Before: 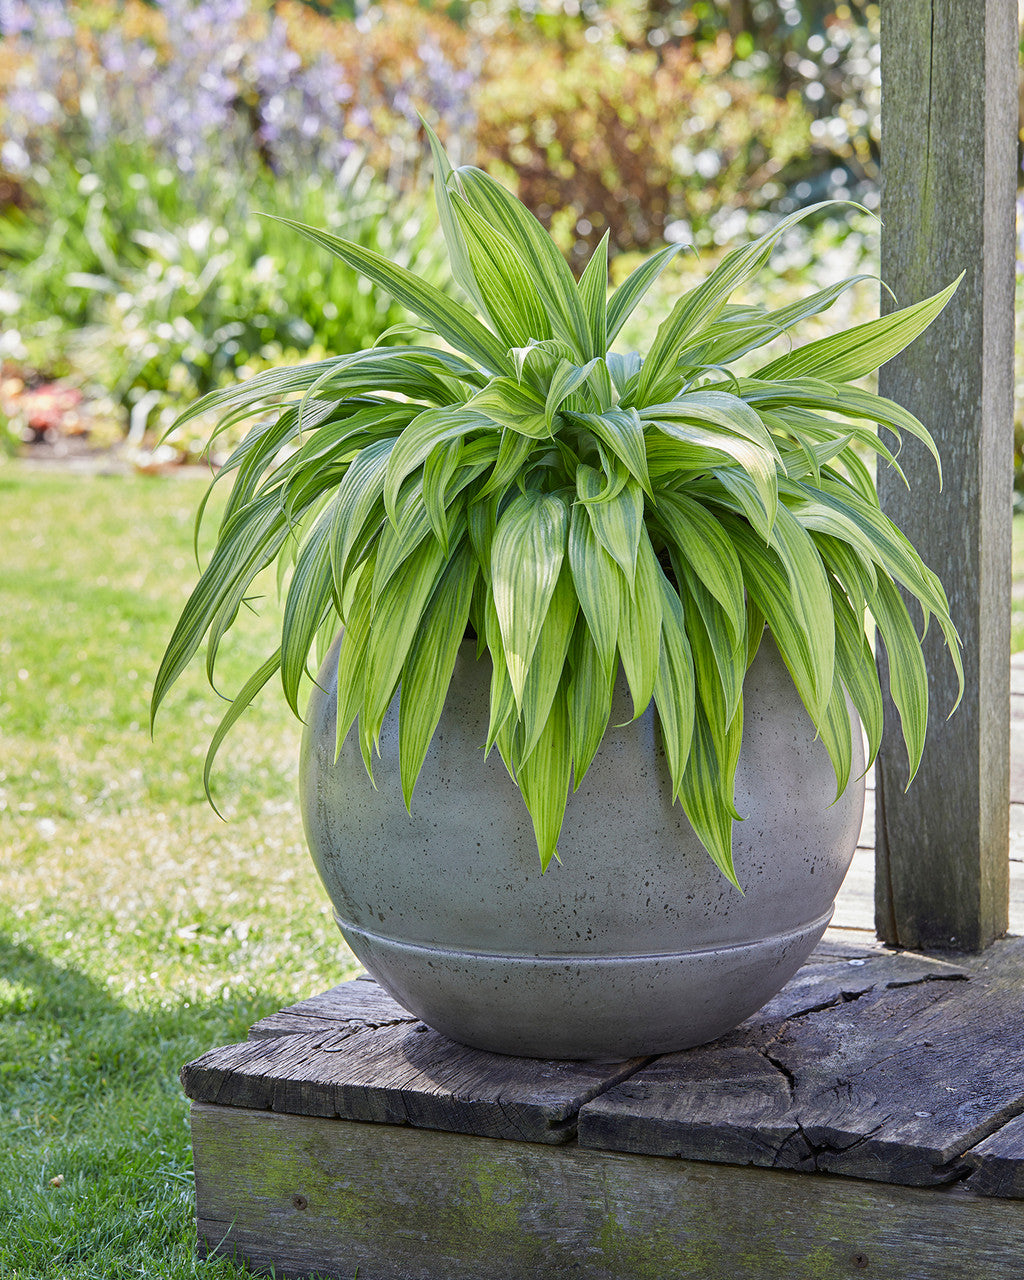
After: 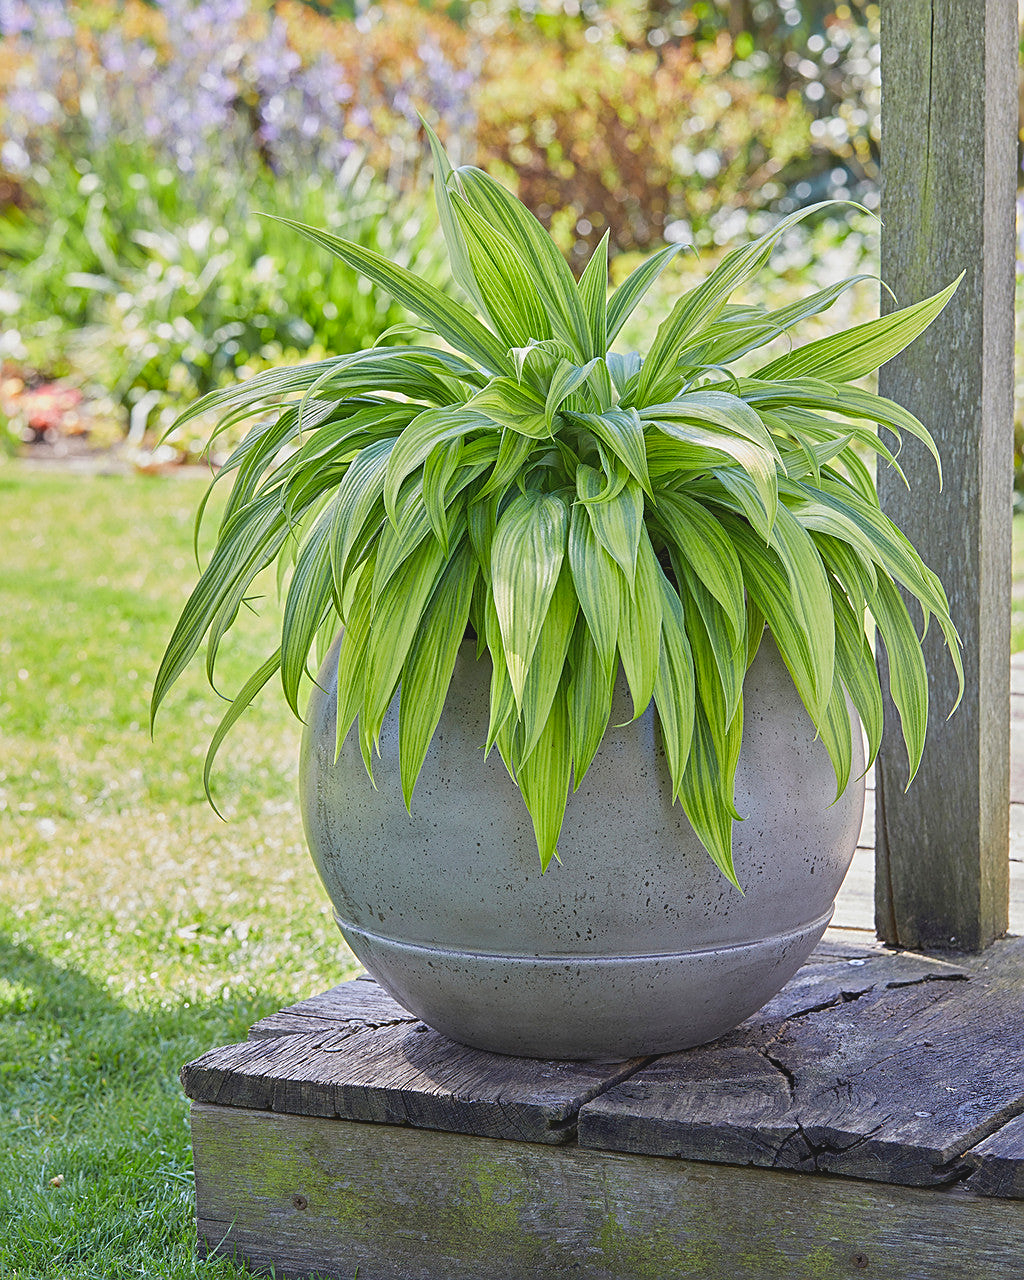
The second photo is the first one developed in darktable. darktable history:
sharpen: on, module defaults
contrast brightness saturation: contrast -0.1, brightness 0.05, saturation 0.08
